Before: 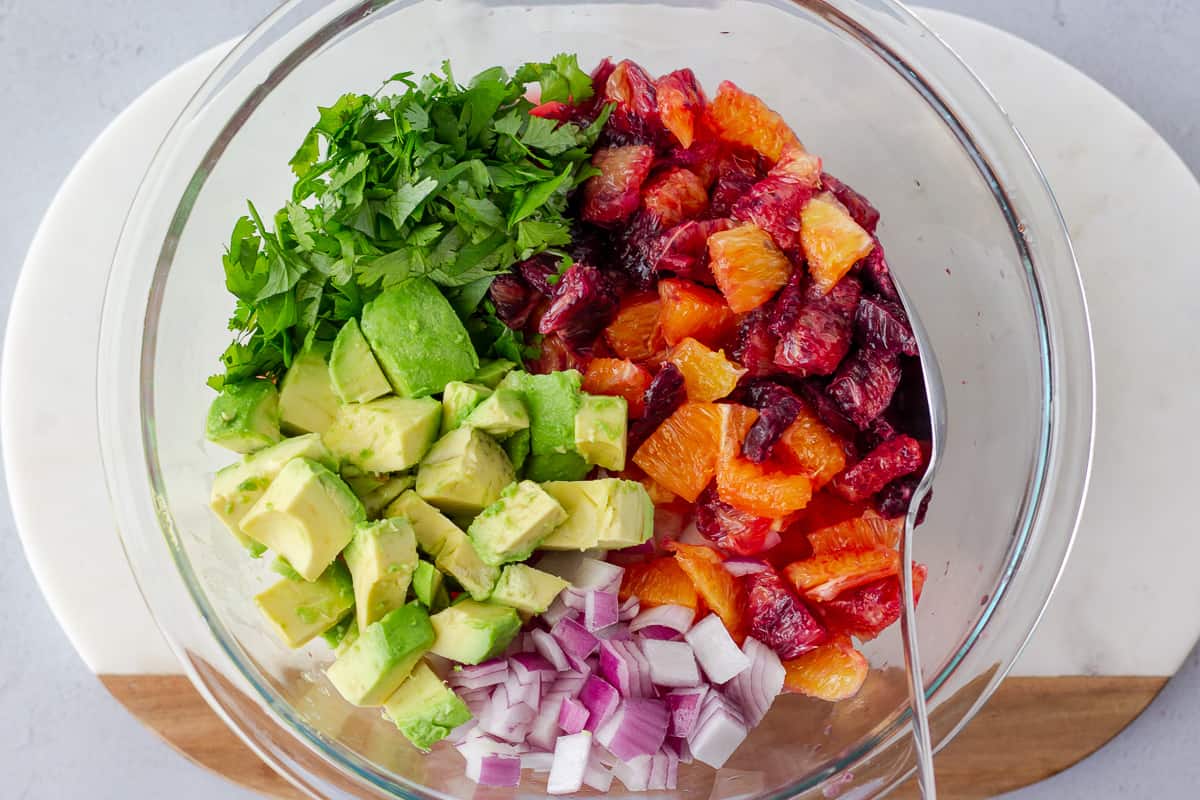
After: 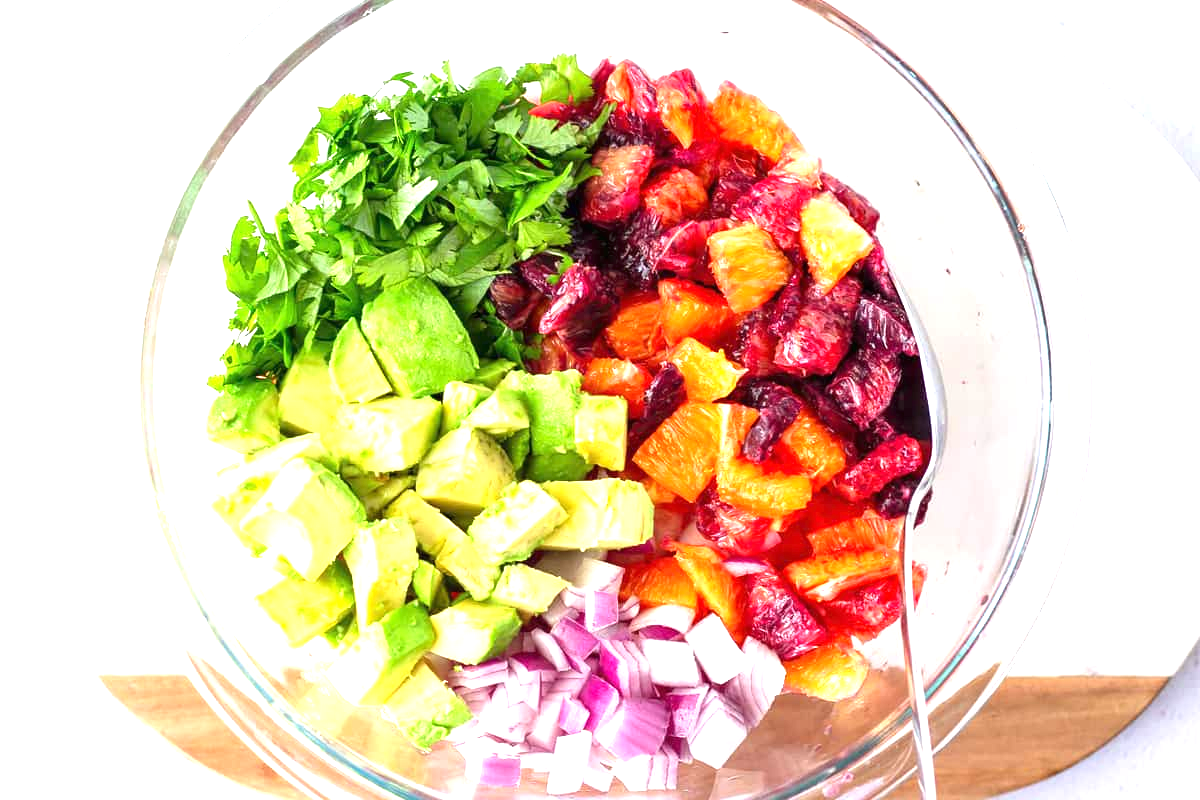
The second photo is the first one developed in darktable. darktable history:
exposure: black level correction 0, exposure 1.45 EV, compensate exposure bias true, compensate highlight preservation false
tone equalizer: on, module defaults
